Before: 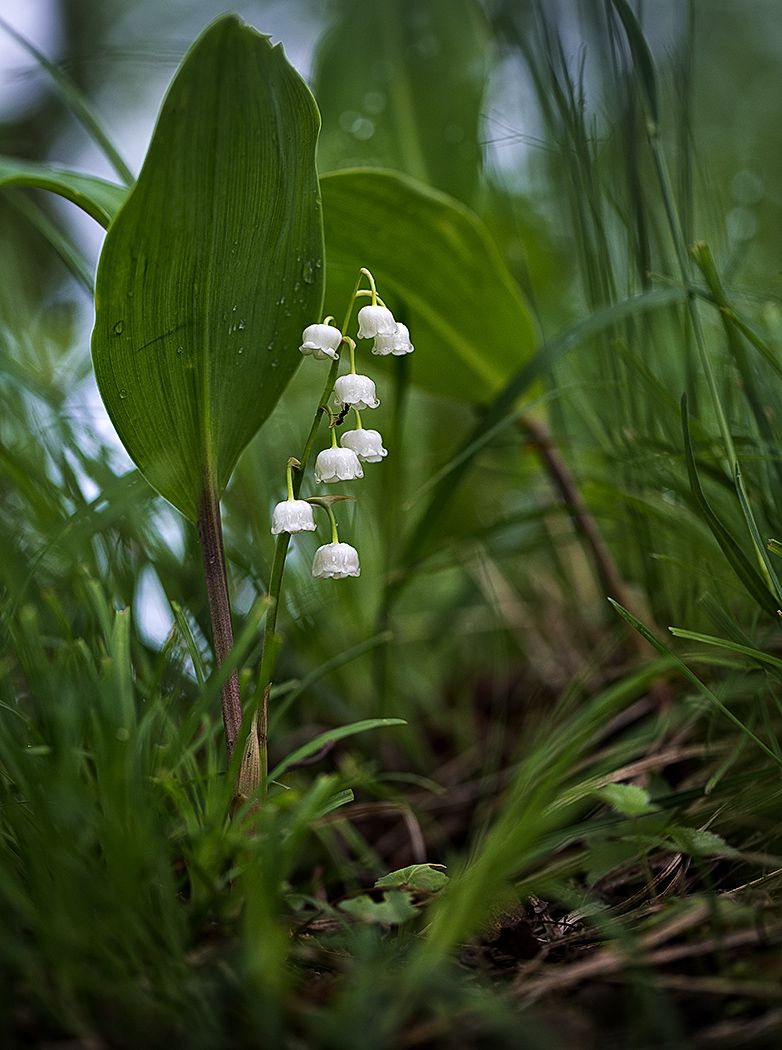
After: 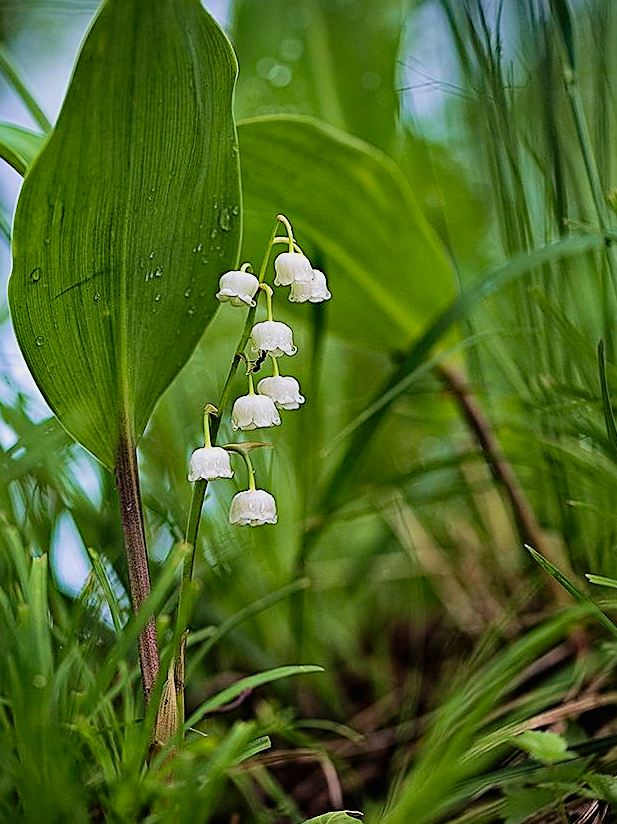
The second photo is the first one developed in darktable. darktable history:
haze removal: strength 0.283, distance 0.25, compatibility mode true, adaptive false
exposure: exposure 0.201 EV, compensate highlight preservation false
velvia: on, module defaults
levels: levels [0, 0.43, 0.984]
sharpen: on, module defaults
filmic rgb: black relative exposure -7.65 EV, white relative exposure 4.56 EV, hardness 3.61
crop and rotate: left 10.715%, top 5.114%, right 10.34%, bottom 16.357%
